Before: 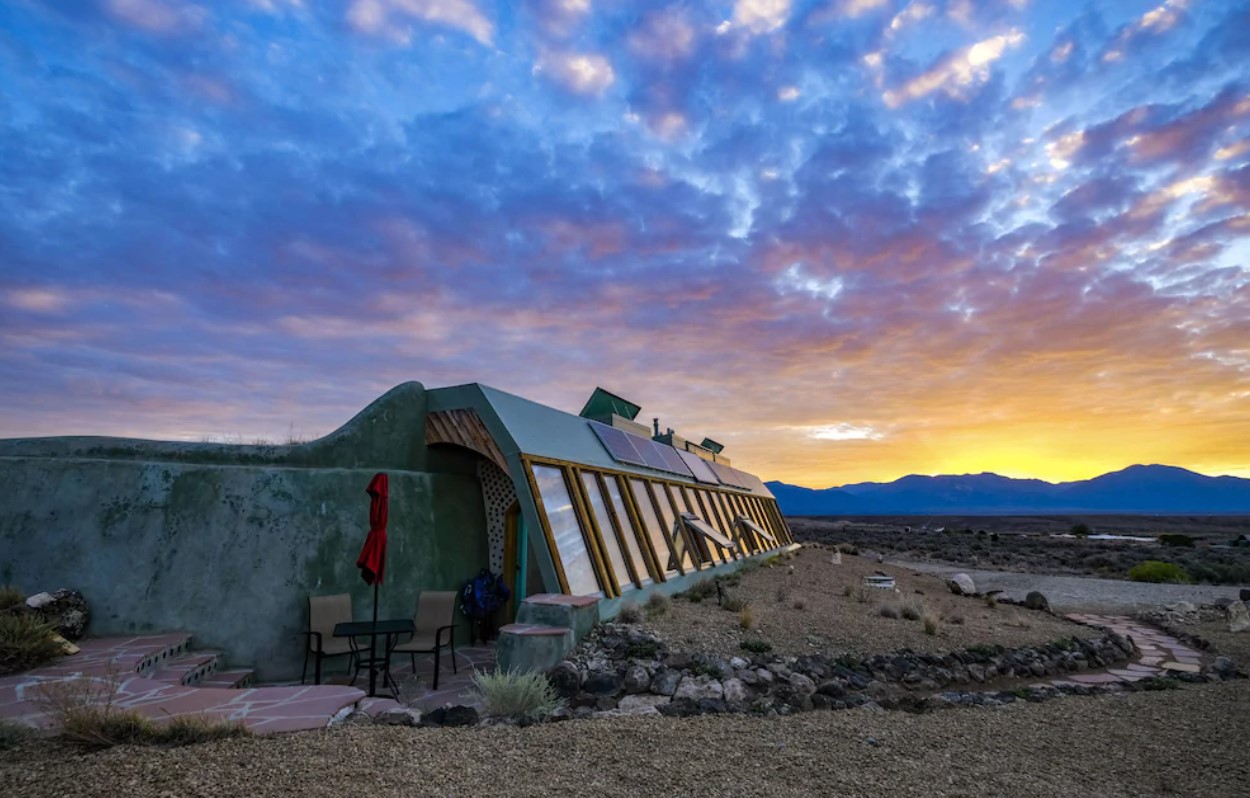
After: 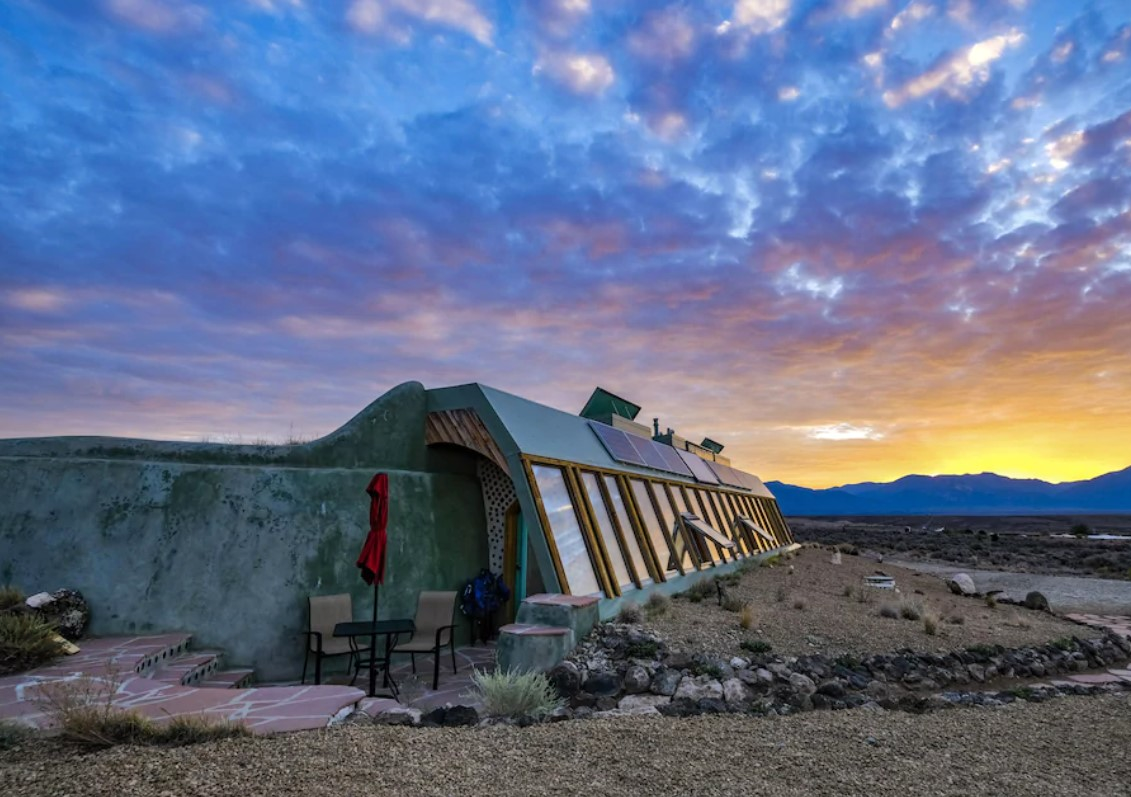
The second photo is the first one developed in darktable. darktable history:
crop: right 9.505%, bottom 0.031%
tone equalizer: edges refinement/feathering 500, mask exposure compensation -1.57 EV, preserve details no
shadows and highlights: soften with gaussian
